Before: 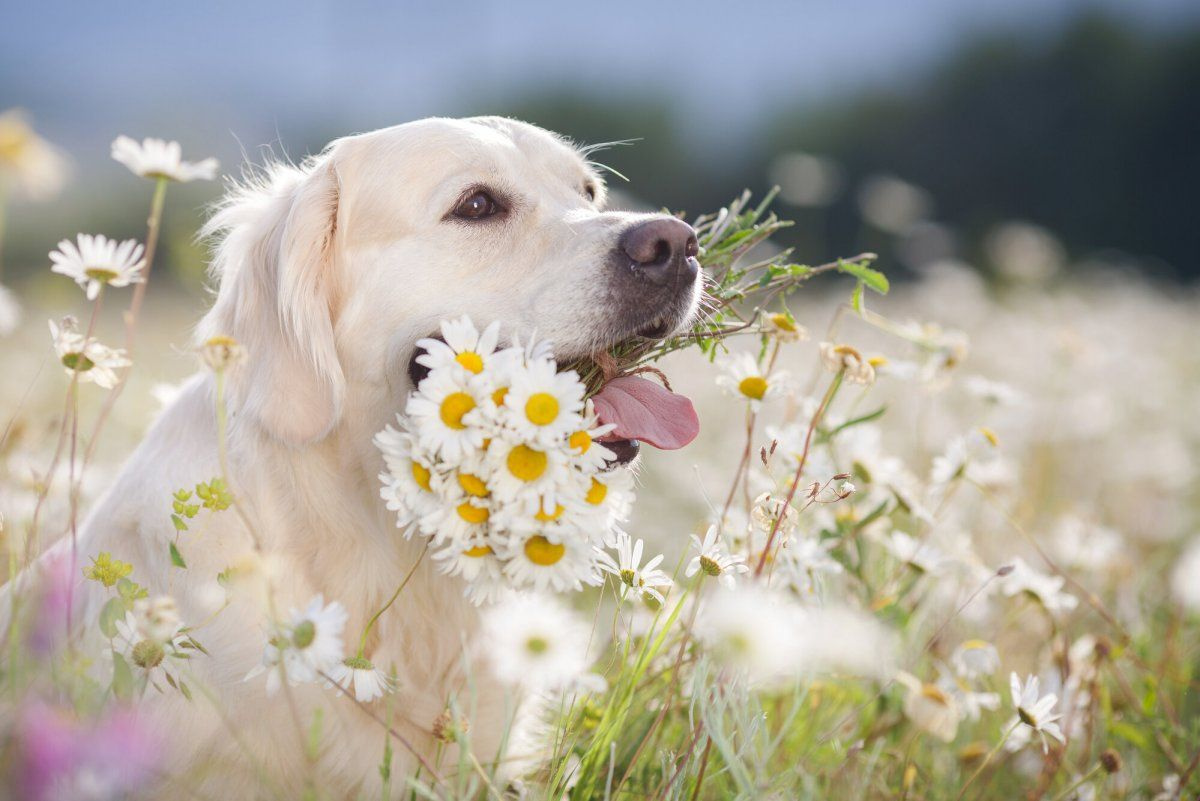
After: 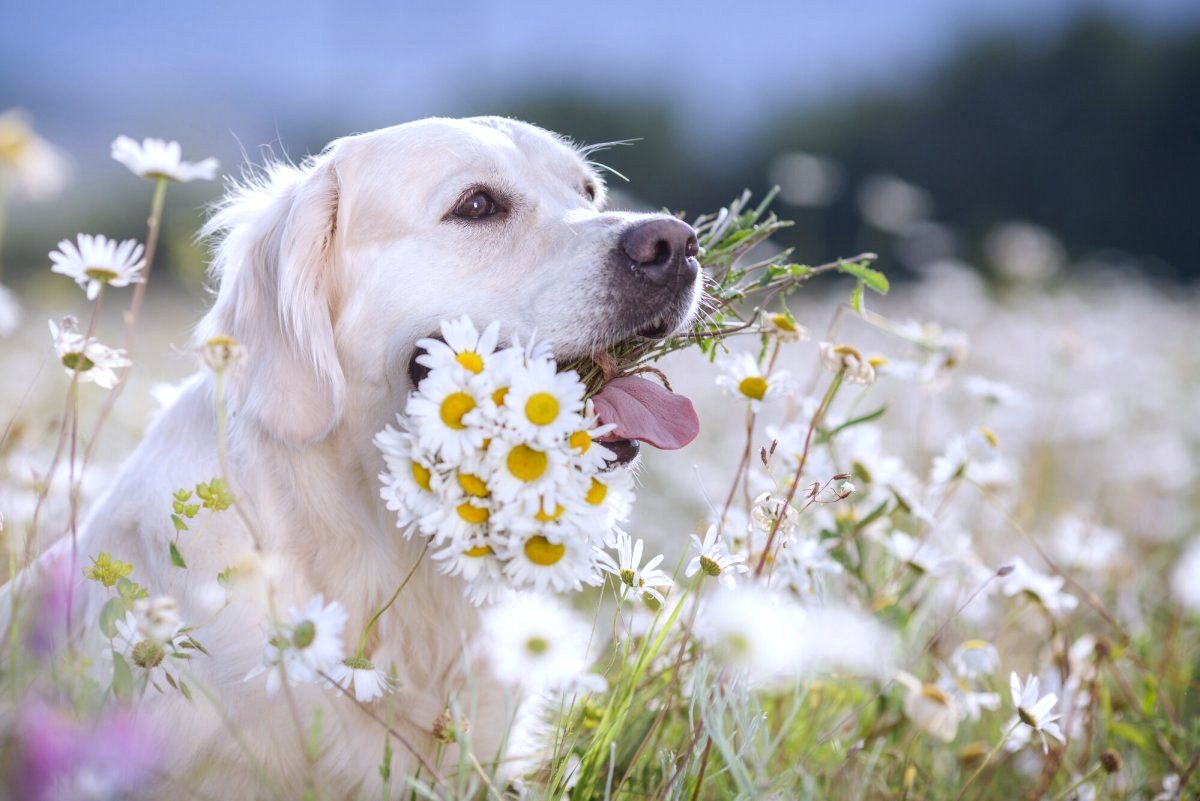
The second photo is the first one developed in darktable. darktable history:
white balance: red 0.967, blue 1.119, emerald 0.756
local contrast: detail 130%
